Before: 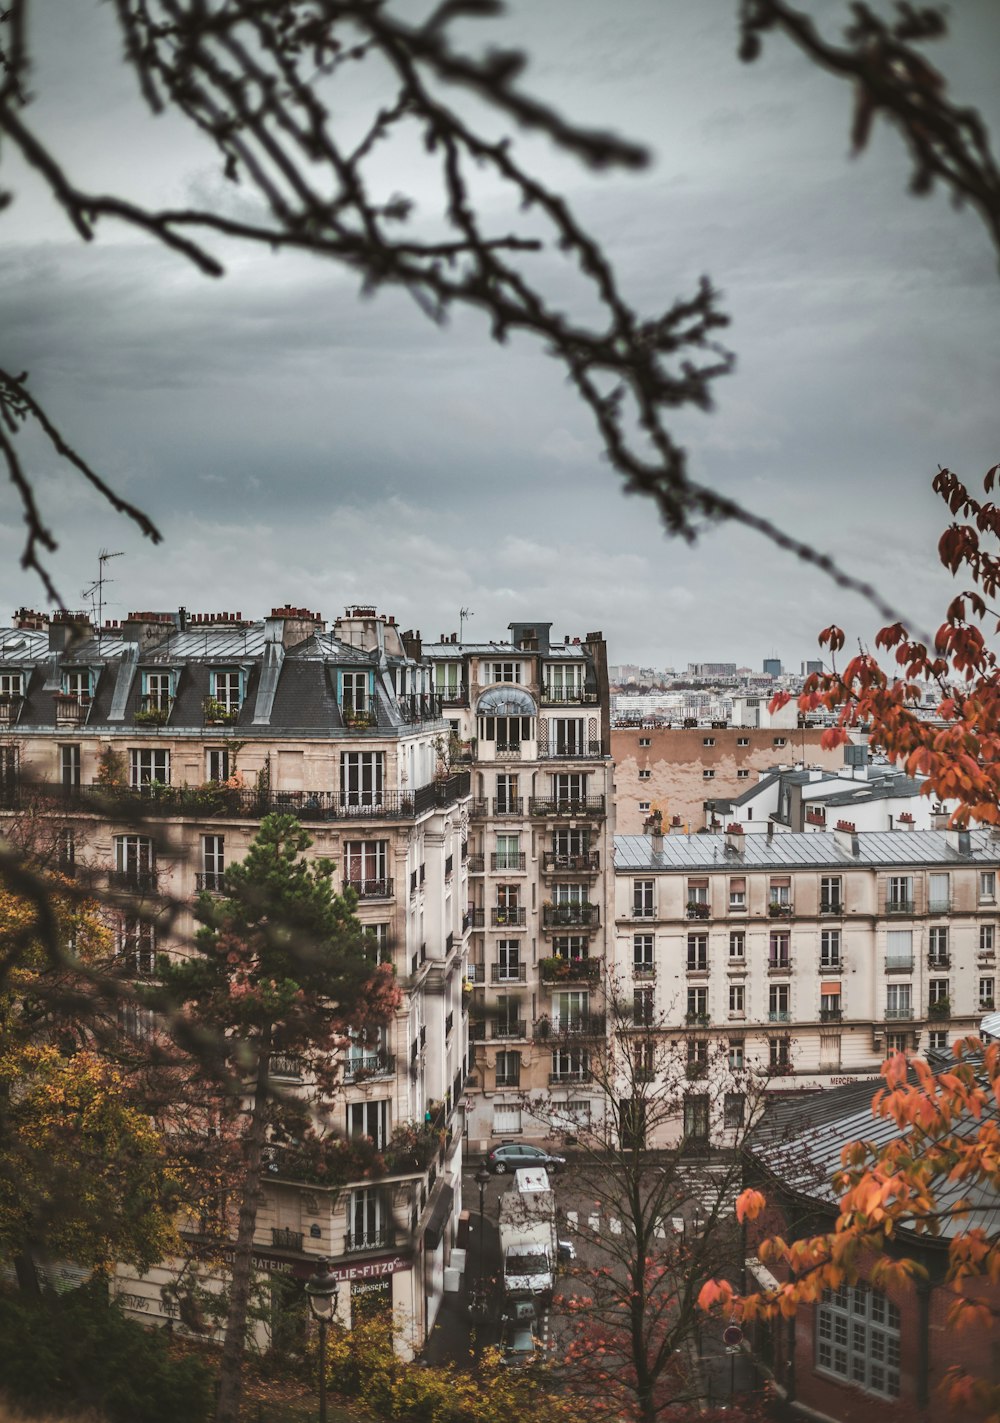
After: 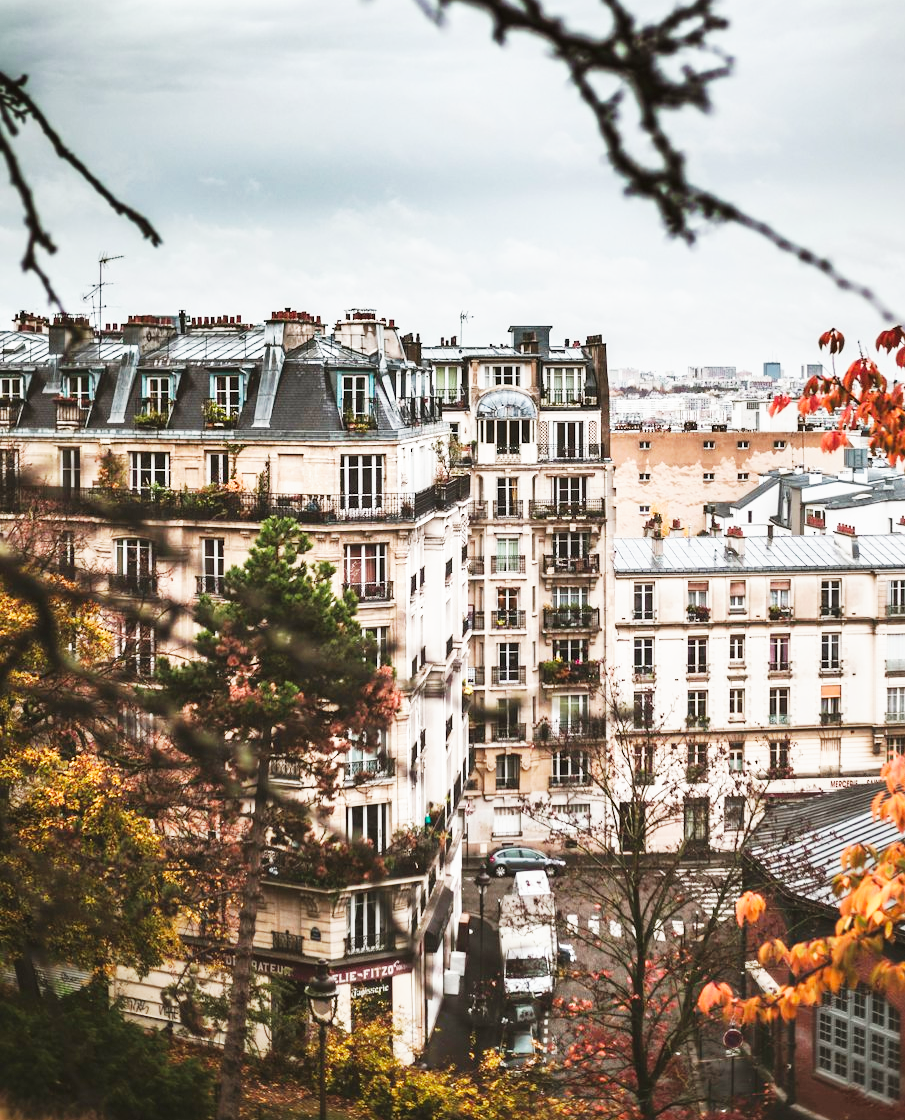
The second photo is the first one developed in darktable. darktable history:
crop: top 20.916%, right 9.437%, bottom 0.316%
base curve: curves: ch0 [(0, 0) (0.007, 0.004) (0.027, 0.03) (0.046, 0.07) (0.207, 0.54) (0.442, 0.872) (0.673, 0.972) (1, 1)], preserve colors none
